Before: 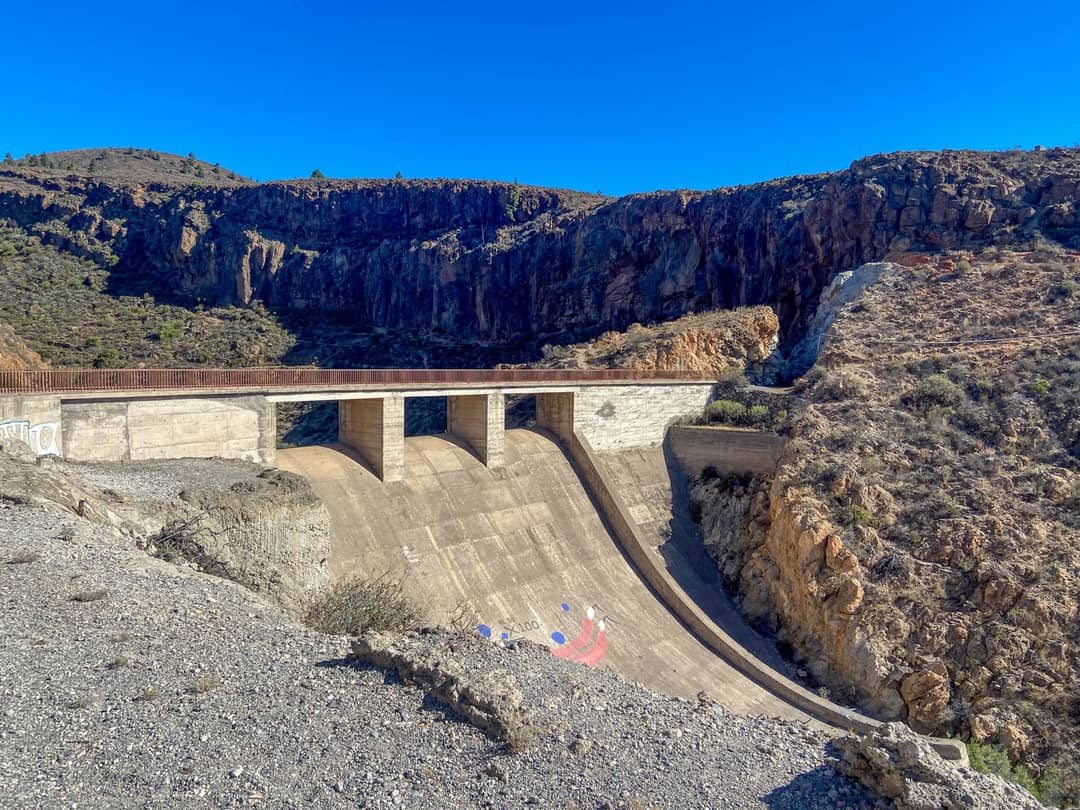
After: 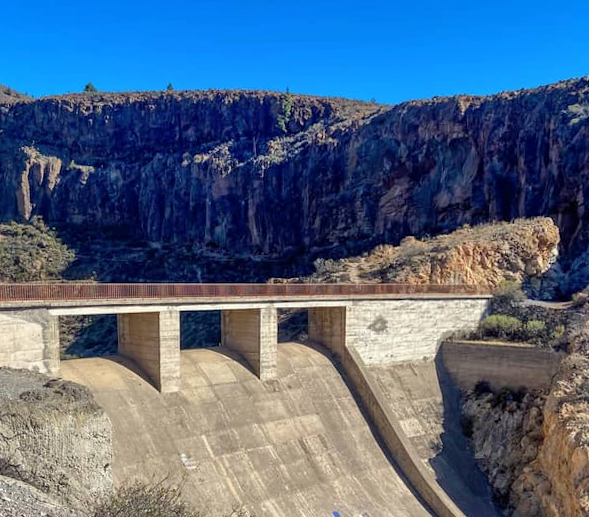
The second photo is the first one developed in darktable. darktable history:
crop: left 16.202%, top 11.208%, right 26.045%, bottom 20.557%
rotate and perspective: rotation 0.062°, lens shift (vertical) 0.115, lens shift (horizontal) -0.133, crop left 0.047, crop right 0.94, crop top 0.061, crop bottom 0.94
shadows and highlights: low approximation 0.01, soften with gaussian
